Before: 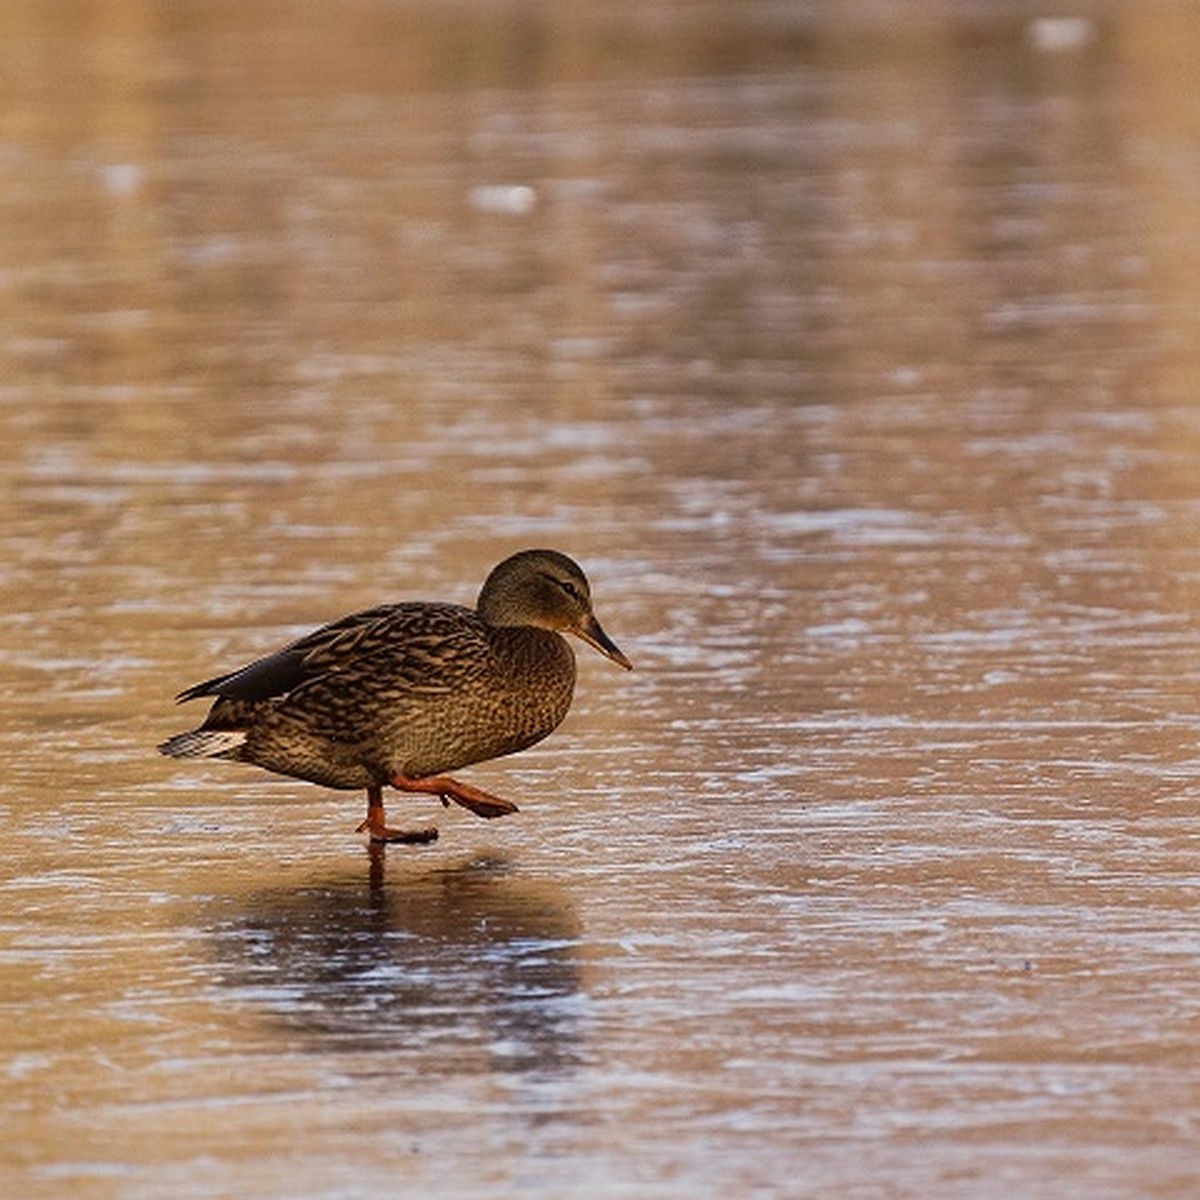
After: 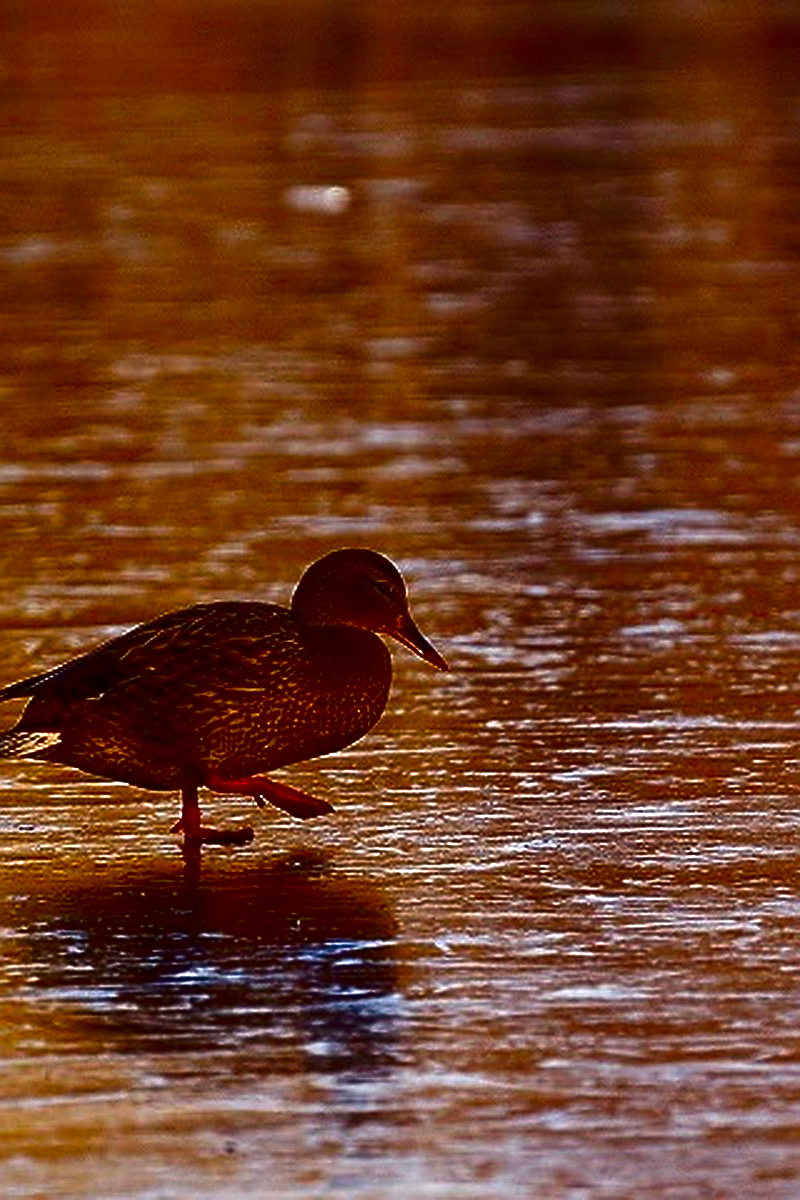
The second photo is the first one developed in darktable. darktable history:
exposure: black level correction 0.001, exposure 0.5 EV, compensate exposure bias true, compensate highlight preservation false
crop and rotate: left 15.446%, right 17.836%
sharpen: on, module defaults
contrast brightness saturation: brightness -1, saturation 1
